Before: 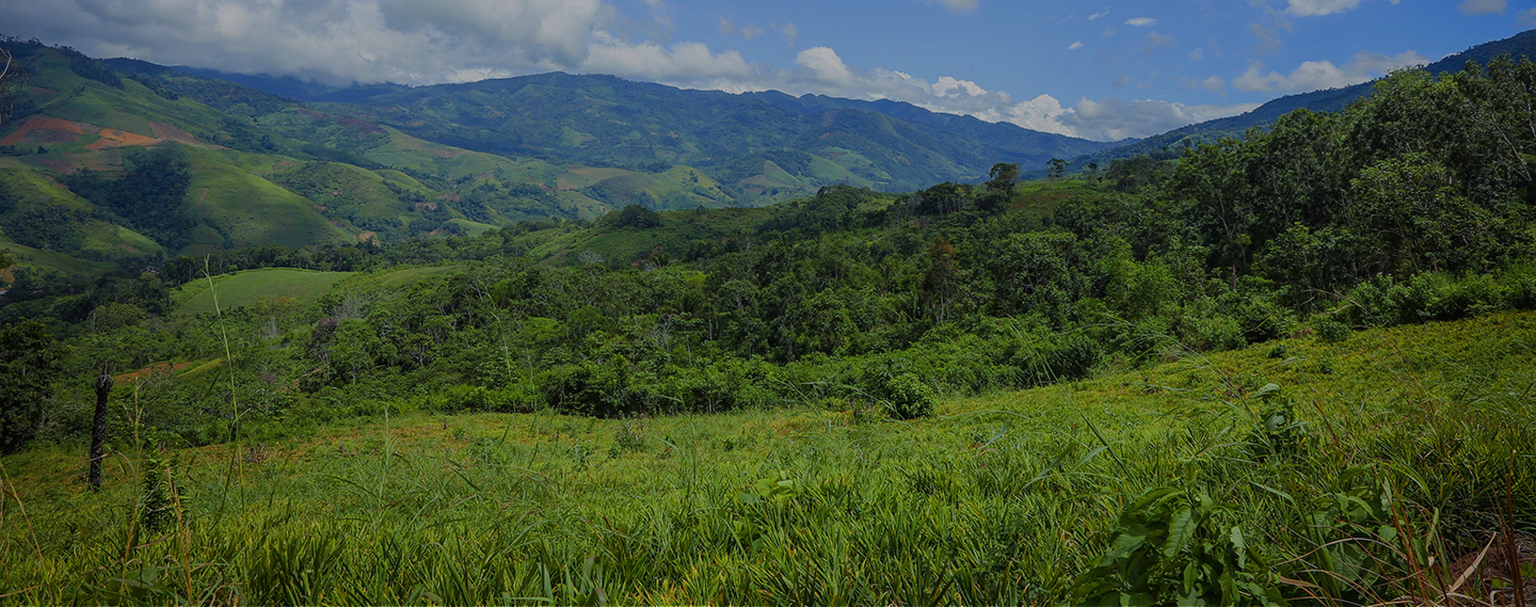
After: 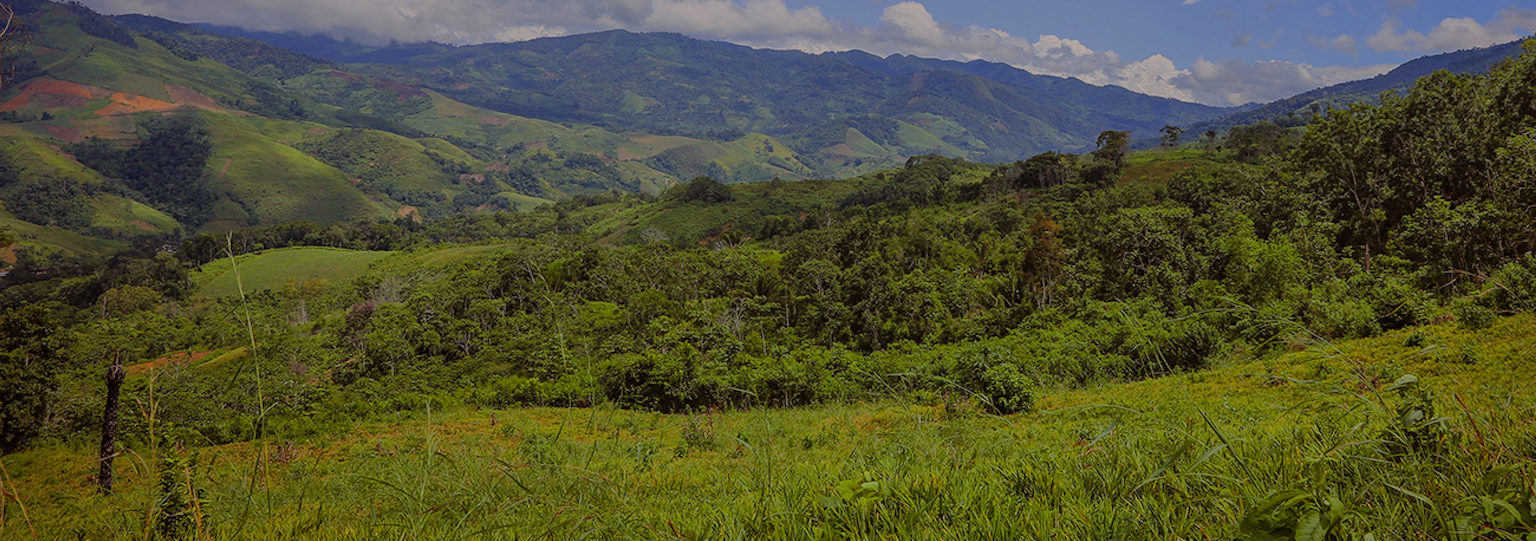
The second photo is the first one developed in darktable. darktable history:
shadows and highlights: on, module defaults
crop: top 7.49%, right 9.717%, bottom 11.943%
rgb levels: mode RGB, independent channels, levels [[0, 0.5, 1], [0, 0.521, 1], [0, 0.536, 1]]
